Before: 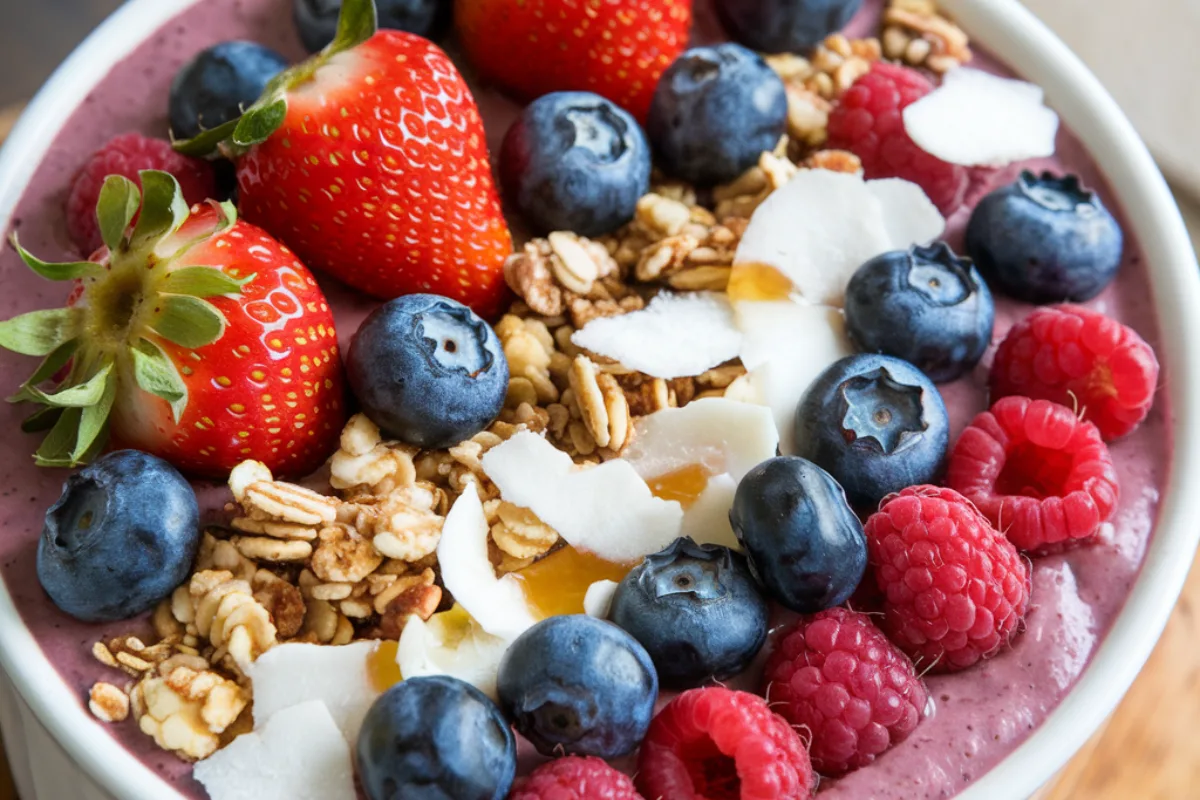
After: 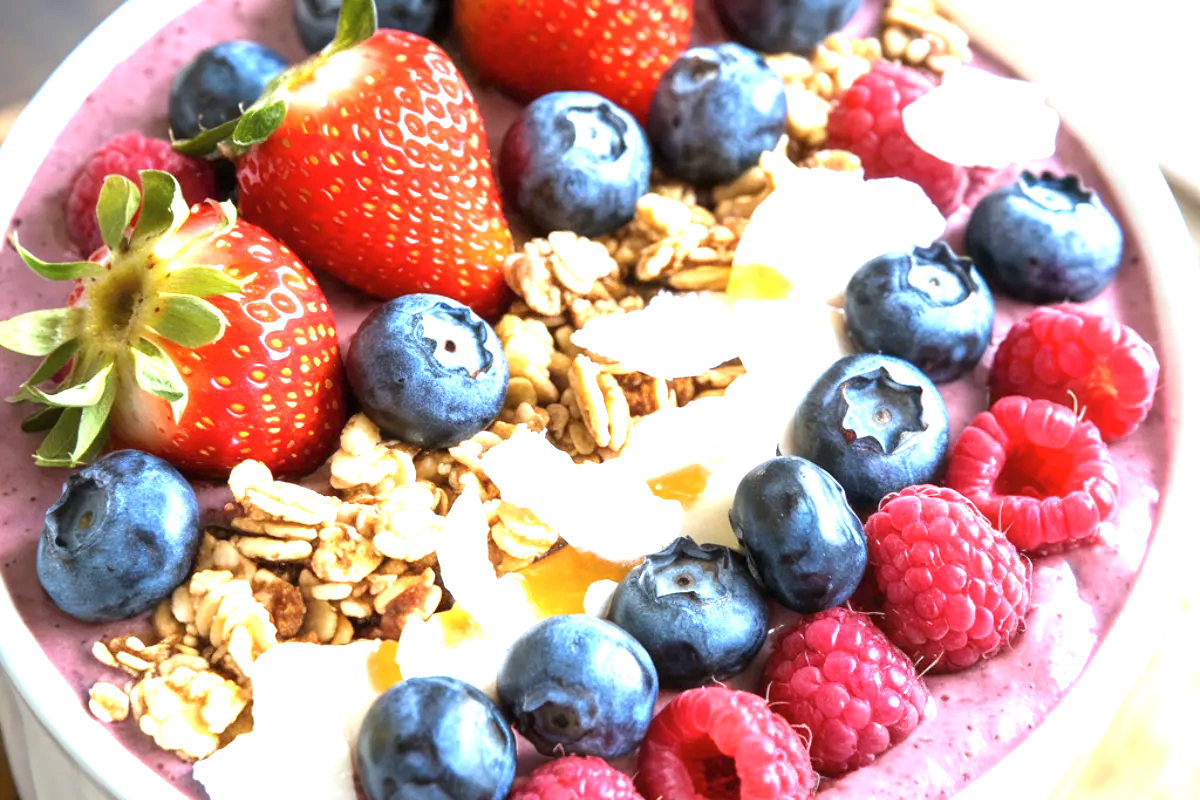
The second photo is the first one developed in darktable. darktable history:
exposure: black level correction 0, exposure 1.55 EV, compensate exposure bias true, compensate highlight preservation false
contrast brightness saturation: saturation -0.05
white balance: red 0.976, blue 1.04
